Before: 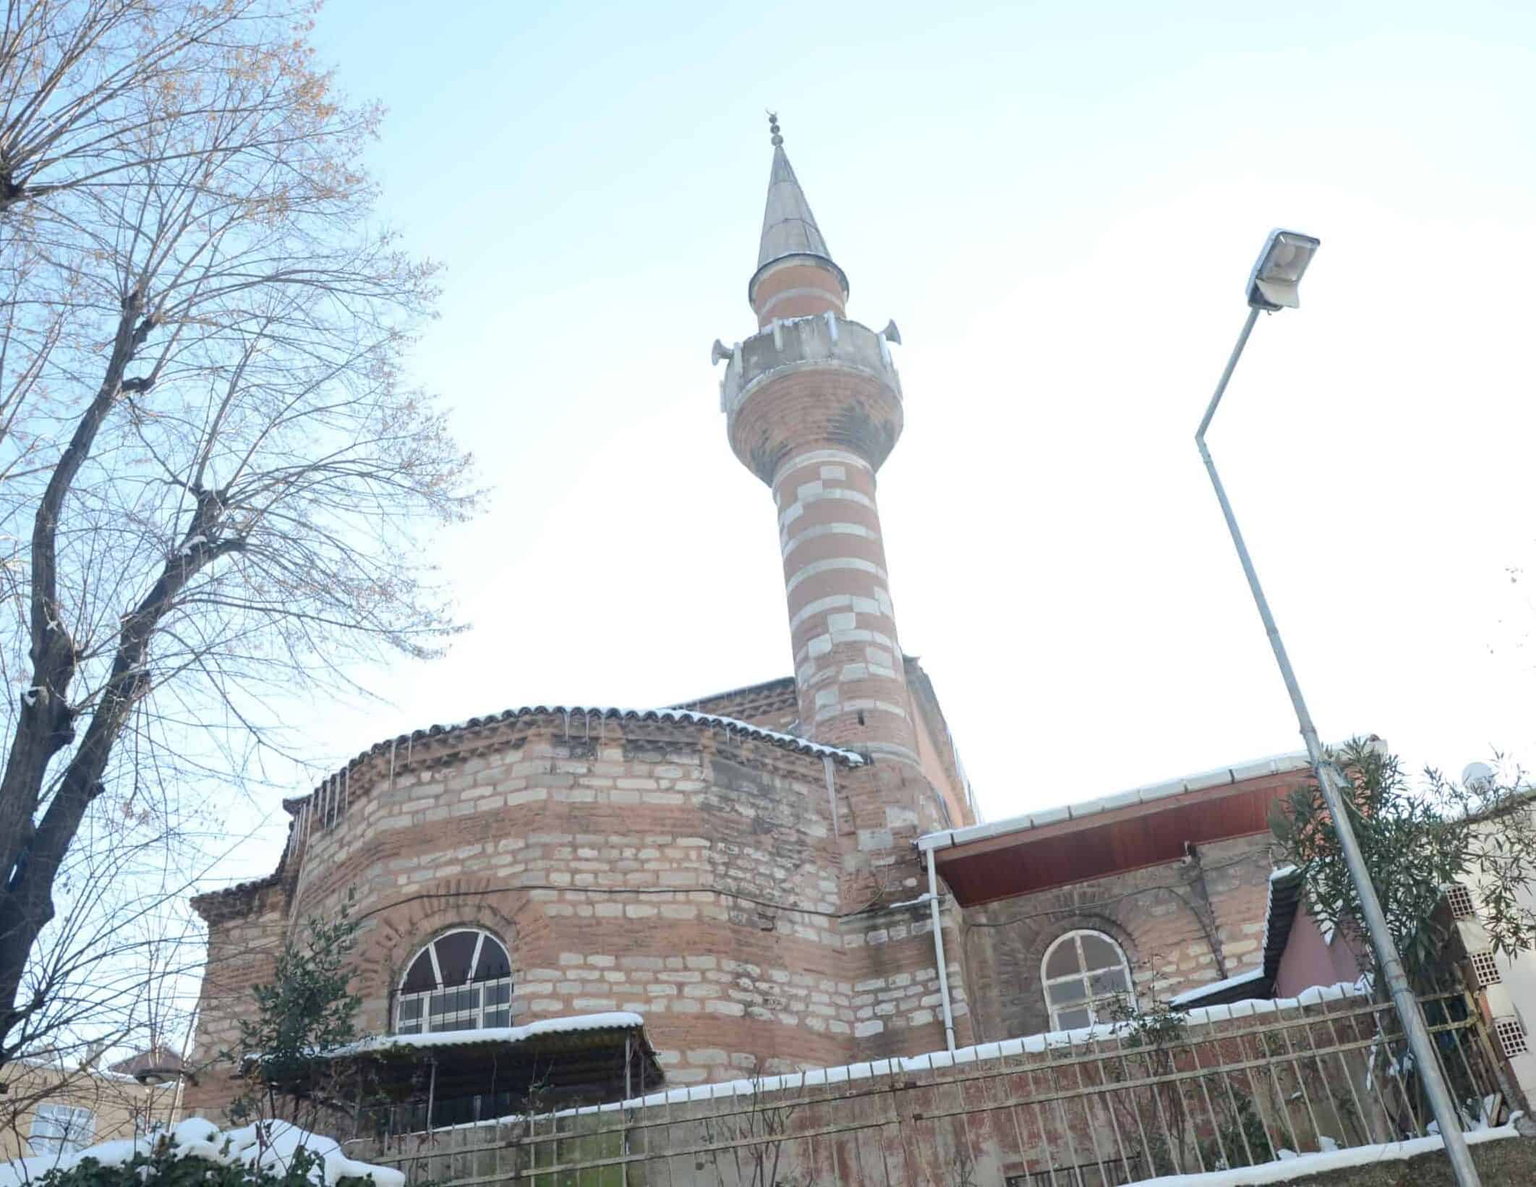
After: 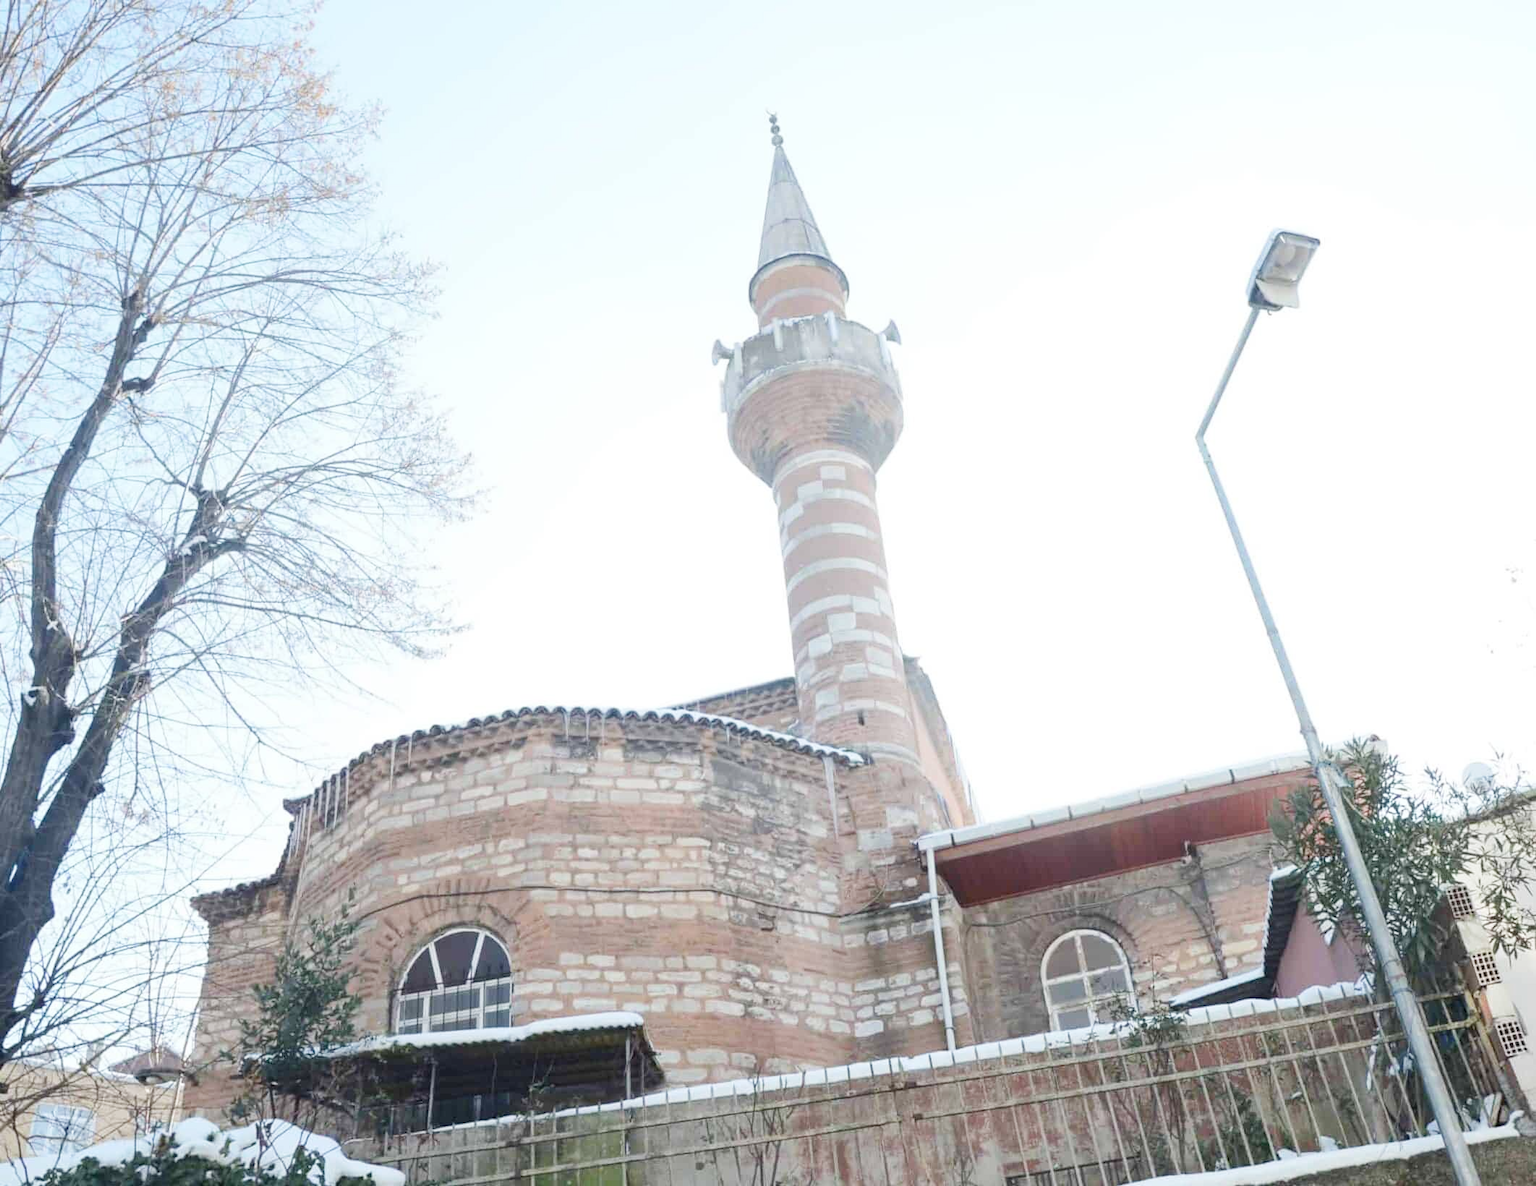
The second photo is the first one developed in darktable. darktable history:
base curve: curves: ch0 [(0, 0) (0.204, 0.334) (0.55, 0.733) (1, 1)], preserve colors none
tone equalizer: on, module defaults
